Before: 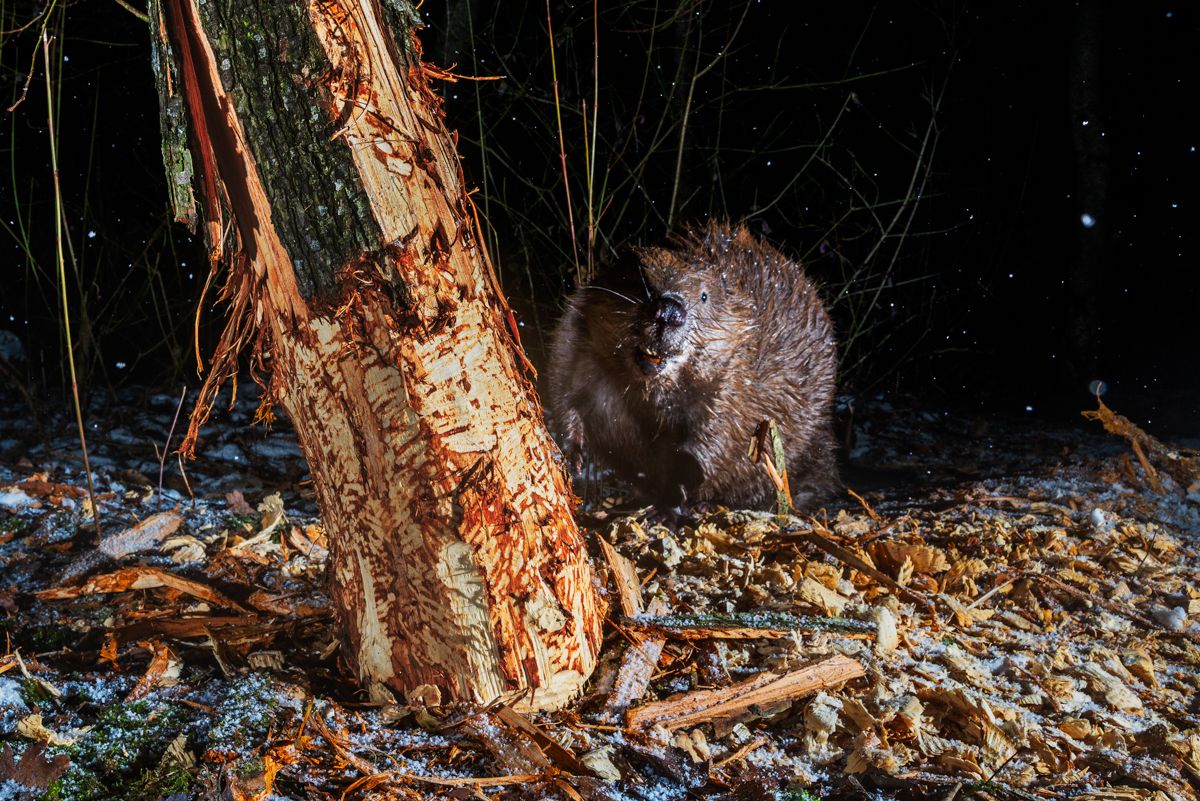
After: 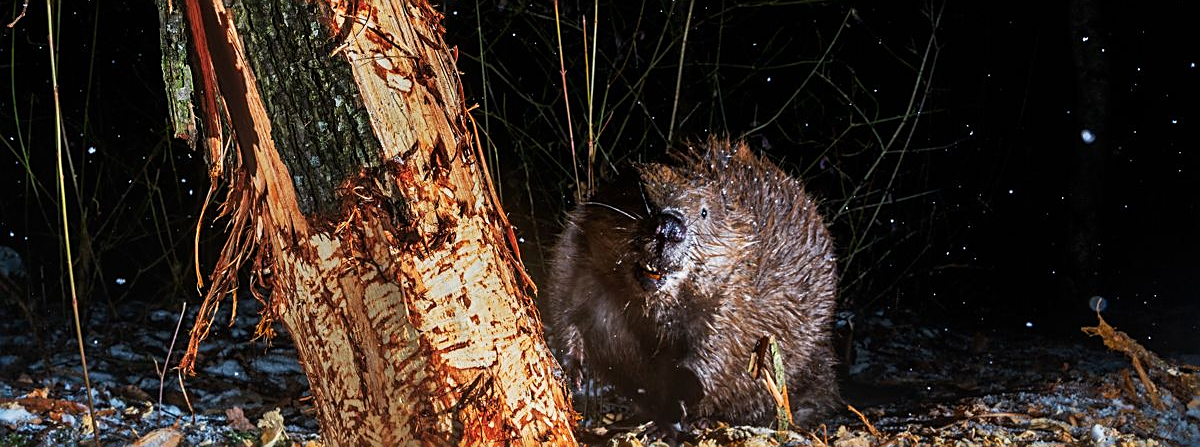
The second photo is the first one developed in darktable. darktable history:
sharpen: on, module defaults
base curve: curves: ch0 [(0, 0) (0.472, 0.508) (1, 1)], preserve colors none
crop and rotate: top 10.555%, bottom 33.532%
